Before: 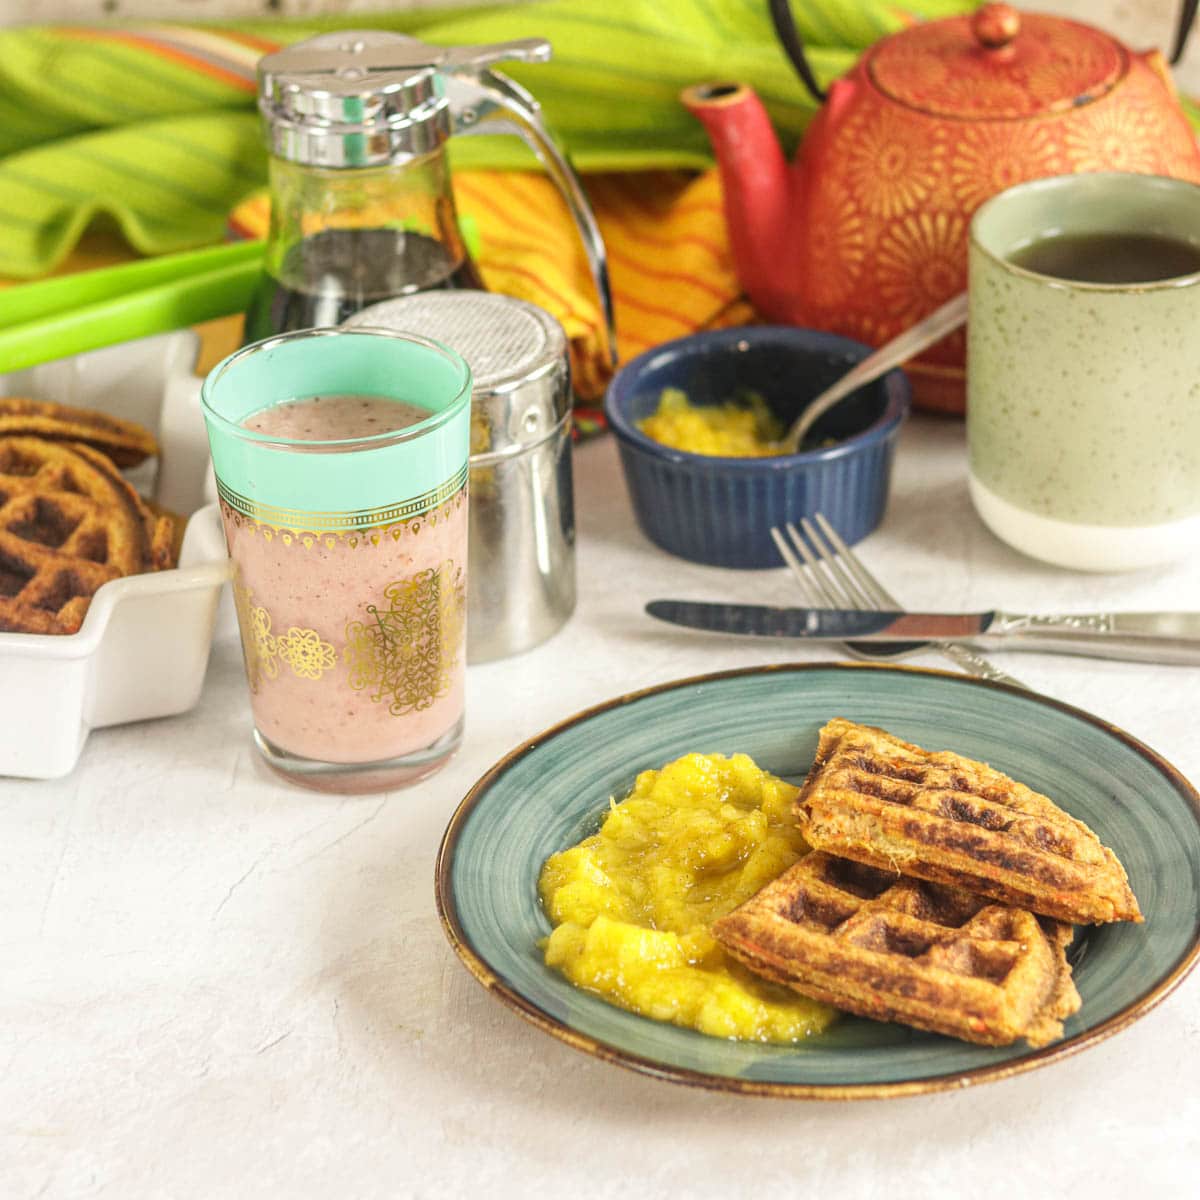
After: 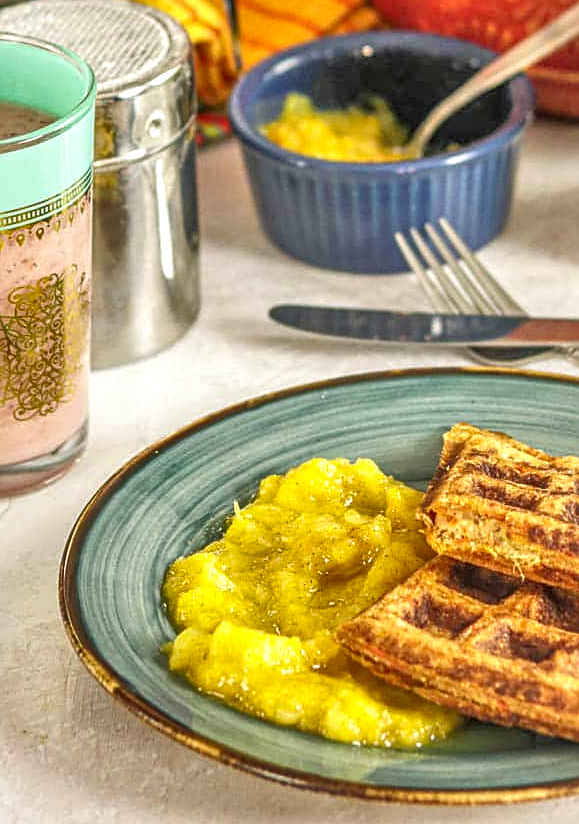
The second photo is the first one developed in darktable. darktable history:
crop: left 31.379%, top 24.658%, right 20.326%, bottom 6.628%
sharpen: on, module defaults
tone equalizer: -7 EV 0.15 EV, -6 EV 0.6 EV, -5 EV 1.15 EV, -4 EV 1.33 EV, -3 EV 1.15 EV, -2 EV 0.6 EV, -1 EV 0.15 EV, mask exposure compensation -0.5 EV
contrast brightness saturation: contrast 0.04, saturation 0.07
white balance: emerald 1
shadows and highlights: shadows 22.7, highlights -48.71, soften with gaussian
local contrast: detail 130%
